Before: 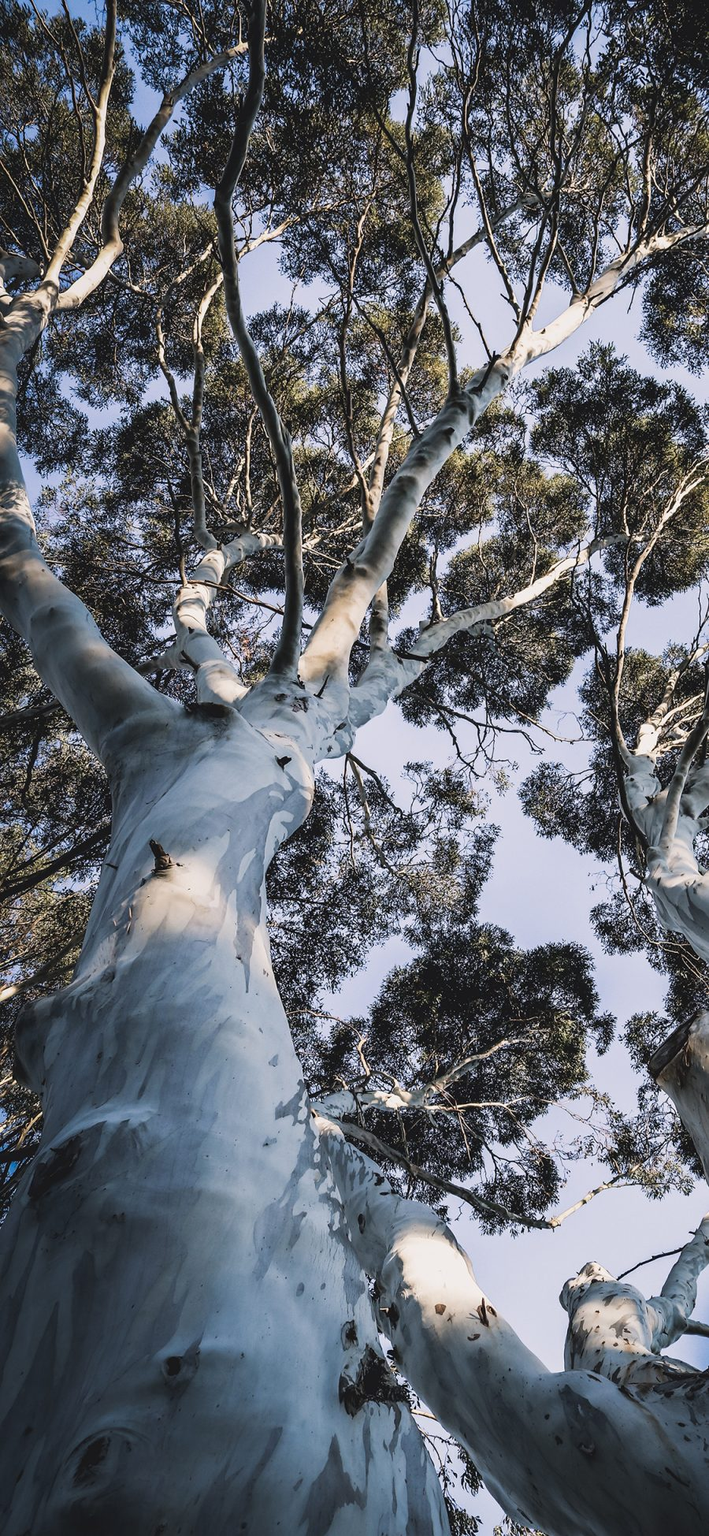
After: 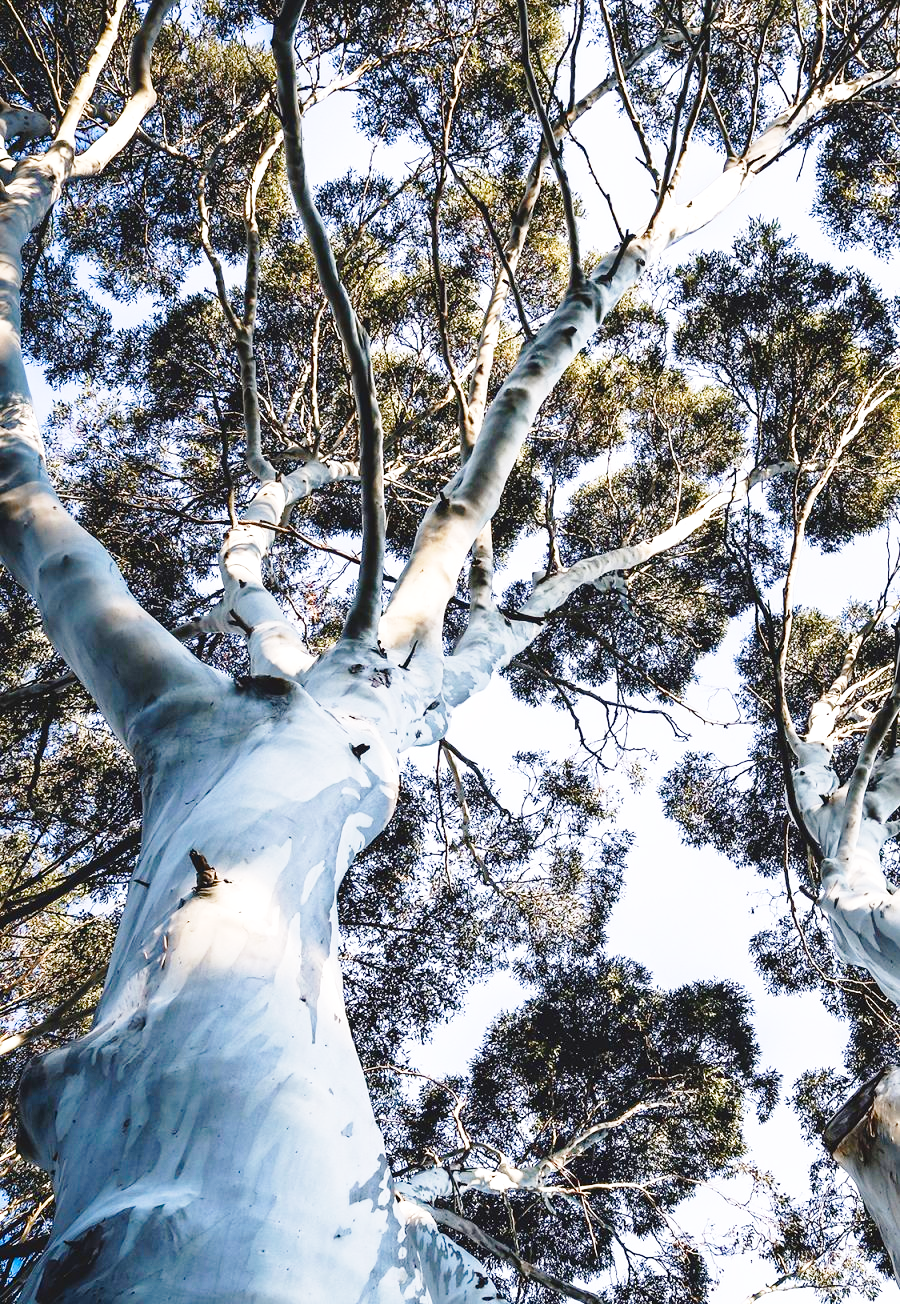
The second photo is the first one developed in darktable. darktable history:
base curve: curves: ch0 [(0, 0) (0.028, 0.03) (0.121, 0.232) (0.46, 0.748) (0.859, 0.968) (1, 1)], preserve colors none
exposure: black level correction 0.001, exposure 0.498 EV, compensate exposure bias true, compensate highlight preservation false
color balance rgb: perceptual saturation grading › global saturation 20%, perceptual saturation grading › highlights -48.922%, perceptual saturation grading › shadows 25.311%, global vibrance 24.748%
crop: top 11.133%, bottom 21.947%
